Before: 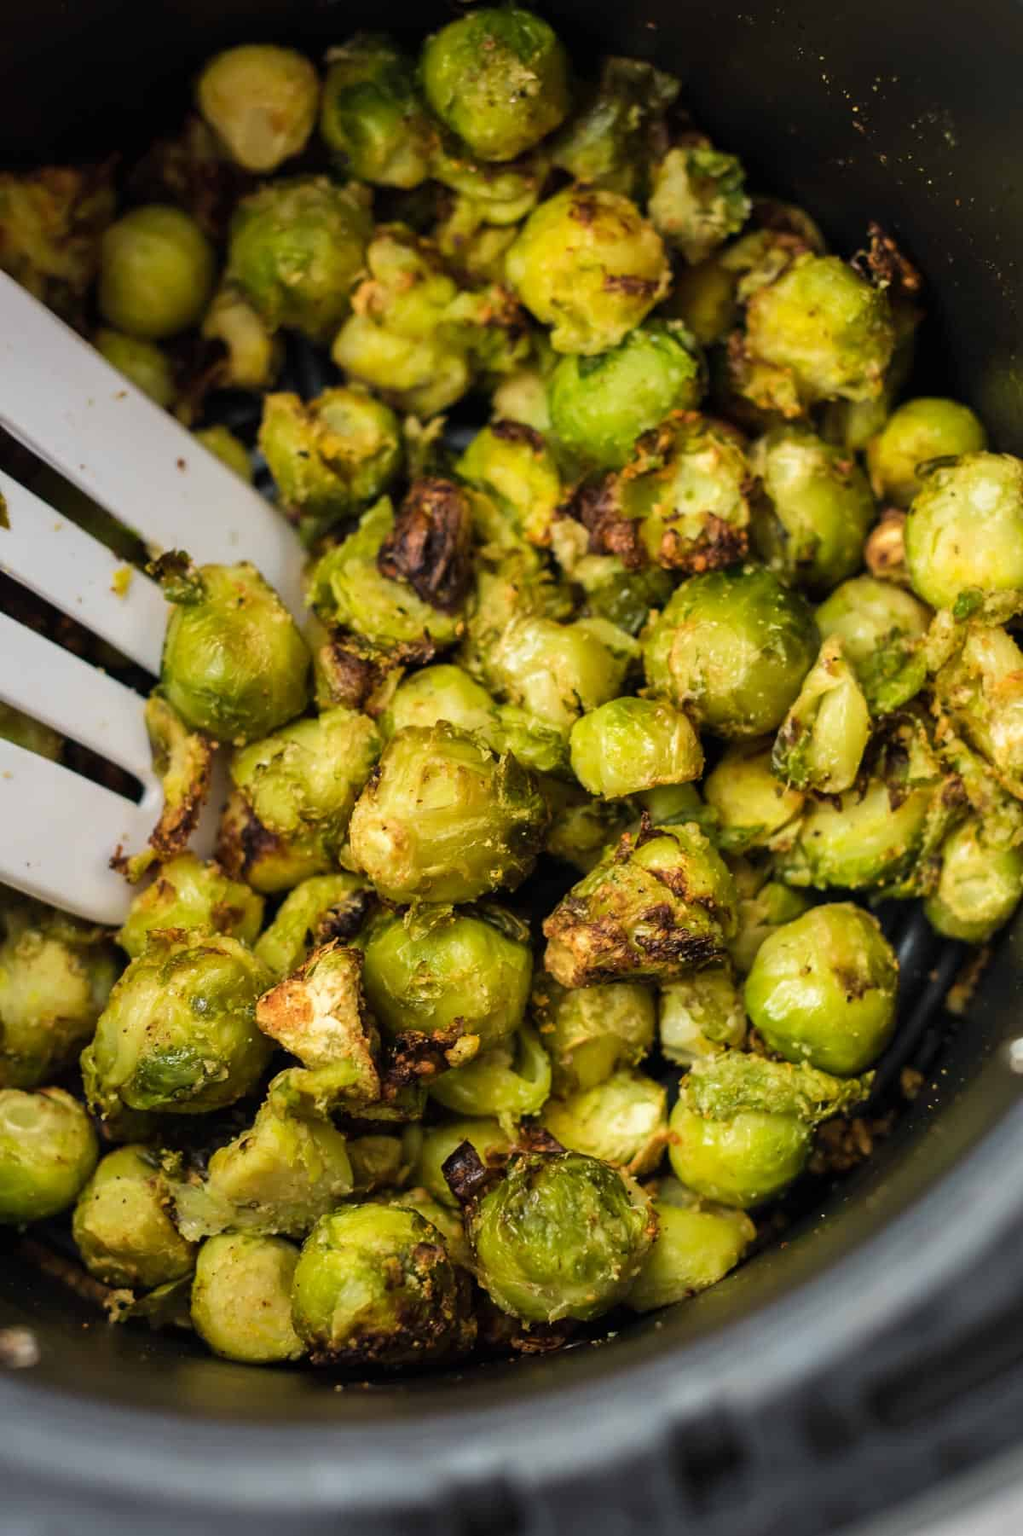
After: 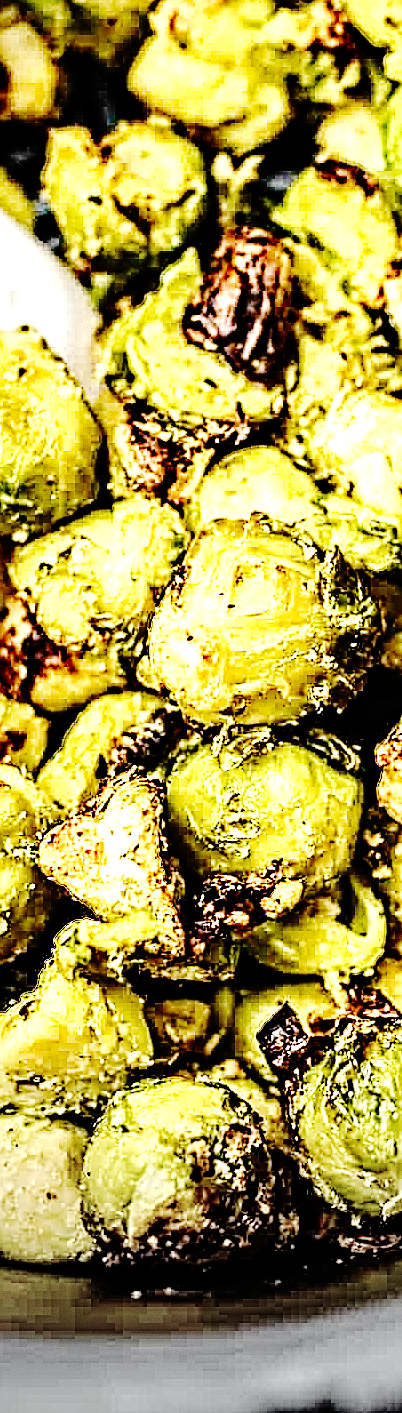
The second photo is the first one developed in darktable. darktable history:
exposure: black level correction 0, exposure 1 EV, compensate exposure bias true, compensate highlight preservation false
crop and rotate: left 21.77%, top 18.528%, right 44.676%, bottom 2.997%
vignetting: fall-off start 73.57%, center (0.22, -0.235)
base curve: curves: ch0 [(0, 0) (0.036, 0.01) (0.123, 0.254) (0.258, 0.504) (0.507, 0.748) (1, 1)], preserve colors none
contrast equalizer: octaves 7, y [[0.406, 0.494, 0.589, 0.753, 0.877, 0.999], [0.5 ×6], [0.5 ×6], [0 ×6], [0 ×6]]
tone equalizer: -8 EV -0.001 EV, -7 EV 0.001 EV, -6 EV -0.002 EV, -5 EV -0.003 EV, -4 EV -0.062 EV, -3 EV -0.222 EV, -2 EV -0.267 EV, -1 EV 0.105 EV, +0 EV 0.303 EV
grain: coarseness 22.88 ISO
sharpen: on, module defaults
